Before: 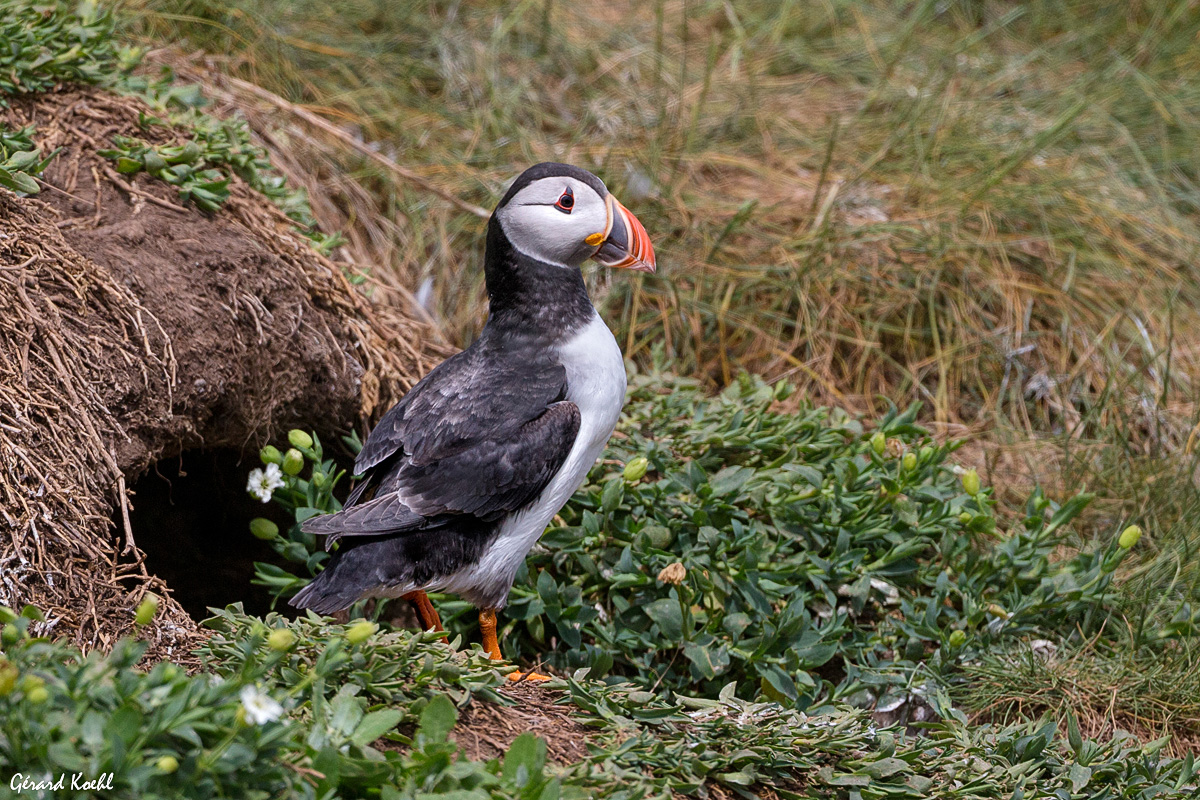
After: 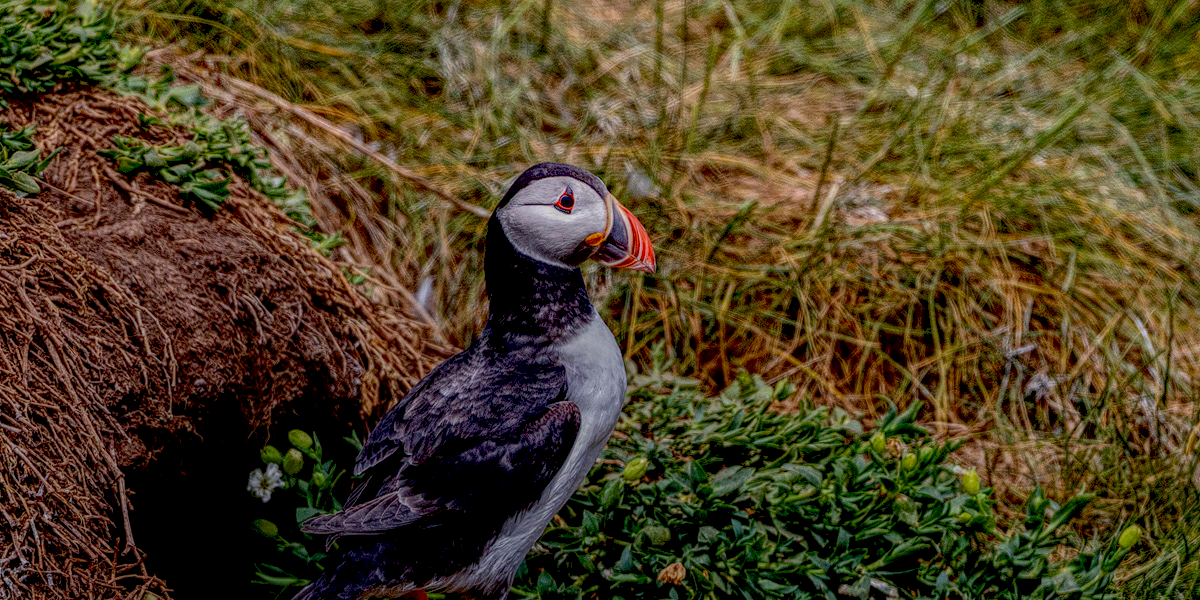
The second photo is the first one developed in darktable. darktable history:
crop: bottom 24.967%
exposure: black level correction 0.056, compensate highlight preservation false
local contrast: highlights 20%, shadows 30%, detail 200%, midtone range 0.2
